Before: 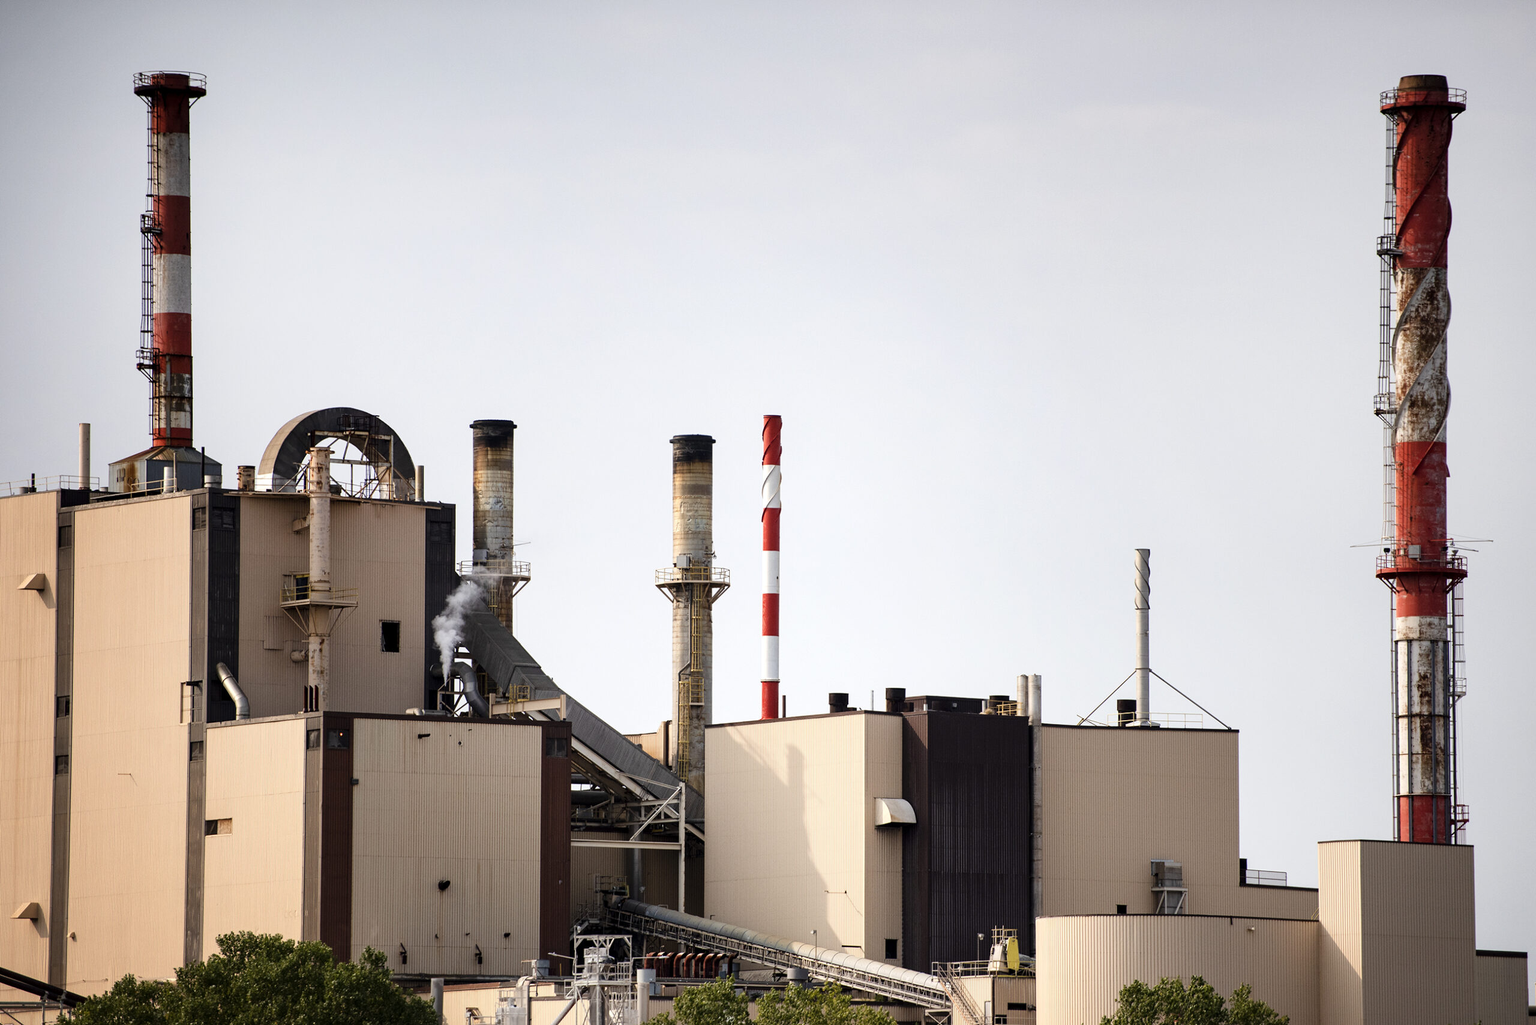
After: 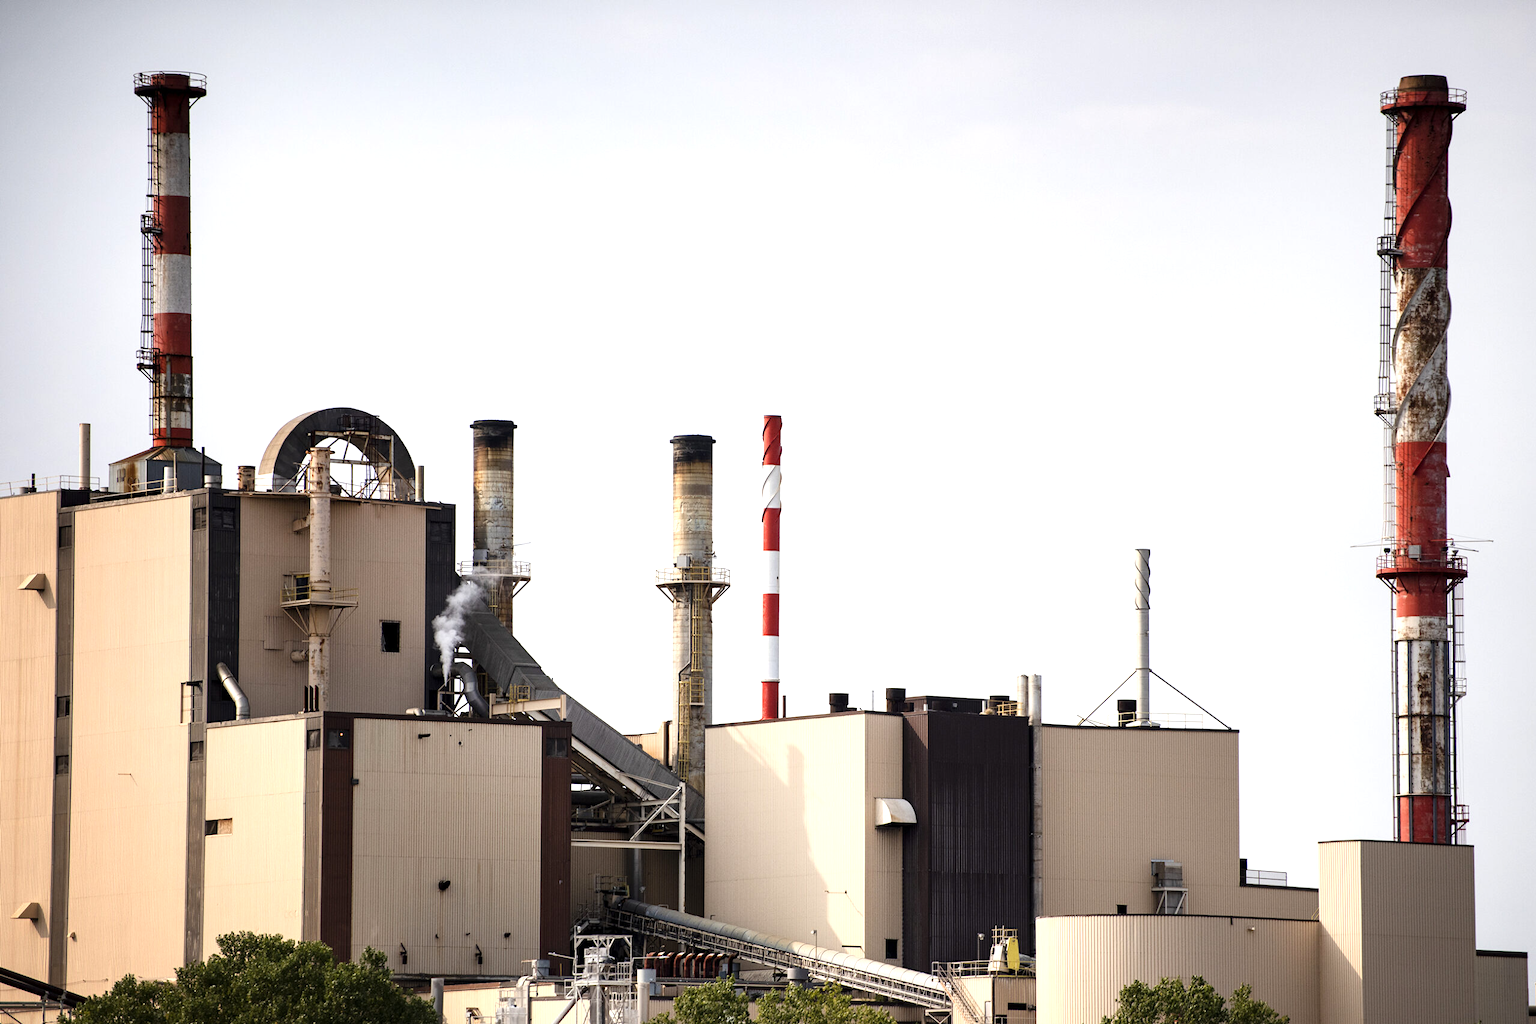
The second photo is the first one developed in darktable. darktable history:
tone equalizer: -8 EV -0.386 EV, -7 EV -0.42 EV, -6 EV -0.357 EV, -5 EV -0.228 EV, -3 EV 0.199 EV, -2 EV 0.328 EV, -1 EV 0.387 EV, +0 EV 0.429 EV, smoothing diameter 24.79%, edges refinement/feathering 14.15, preserve details guided filter
